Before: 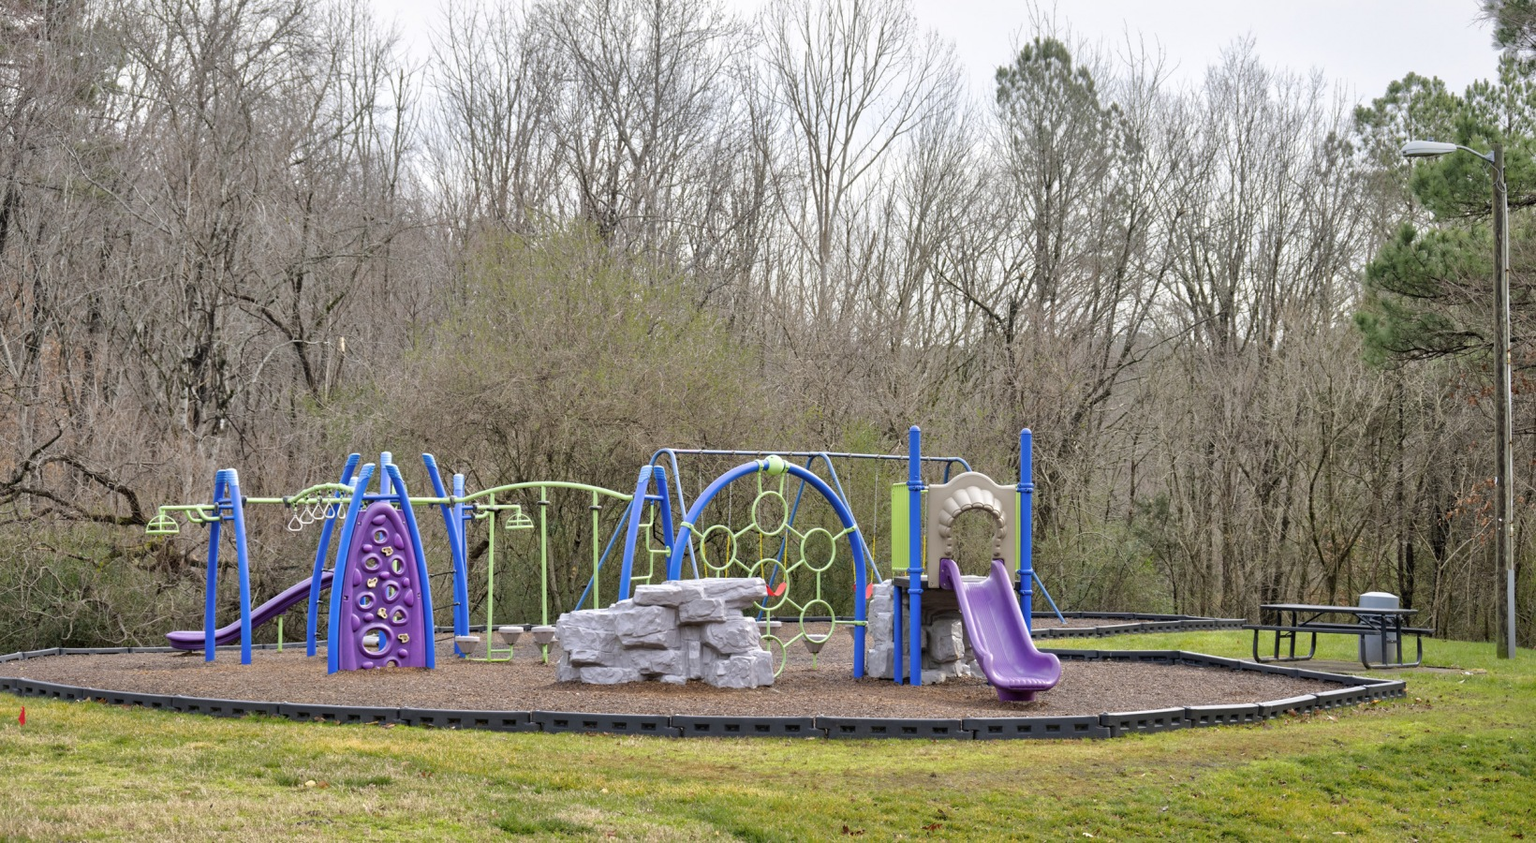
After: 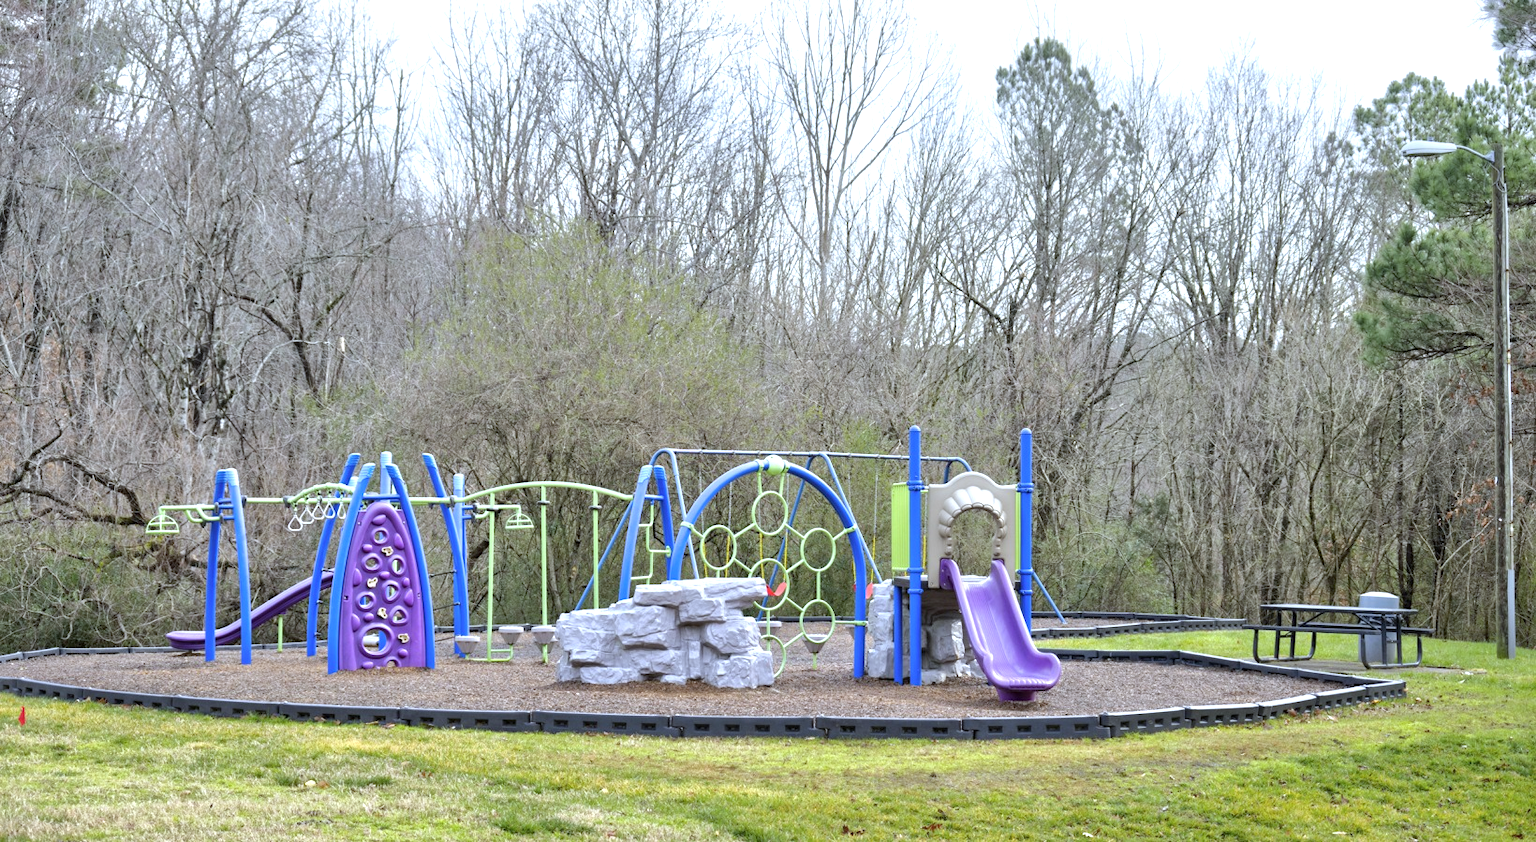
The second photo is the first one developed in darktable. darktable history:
exposure: exposure 0.6 EV, compensate highlight preservation false
white balance: red 0.924, blue 1.095
